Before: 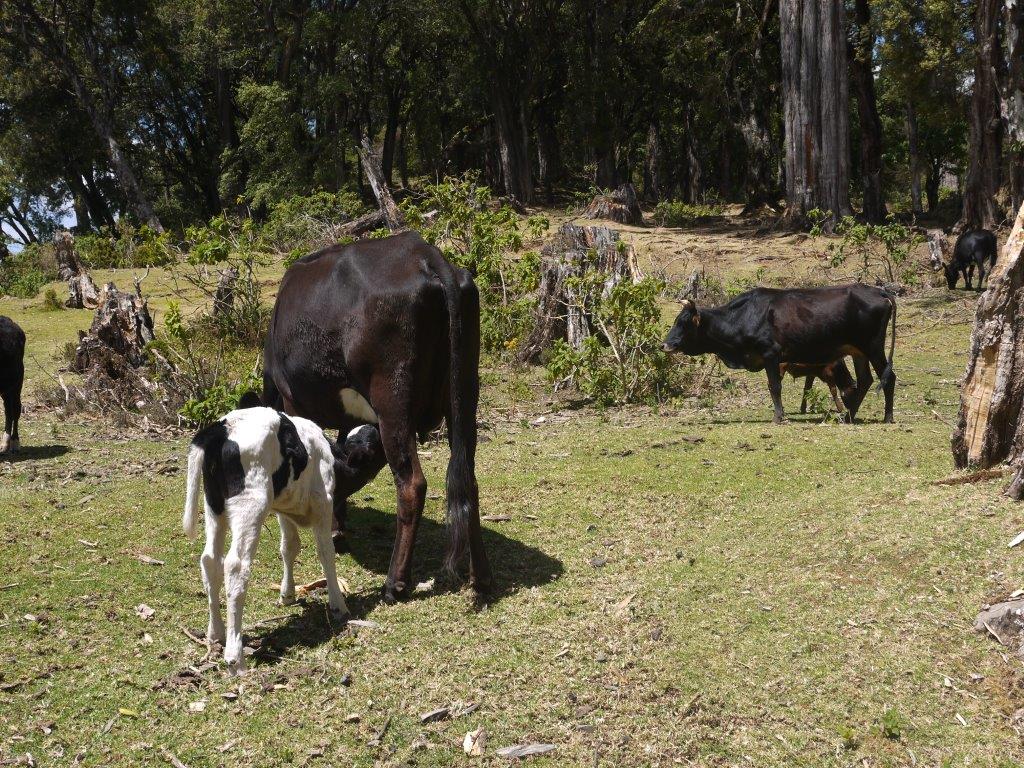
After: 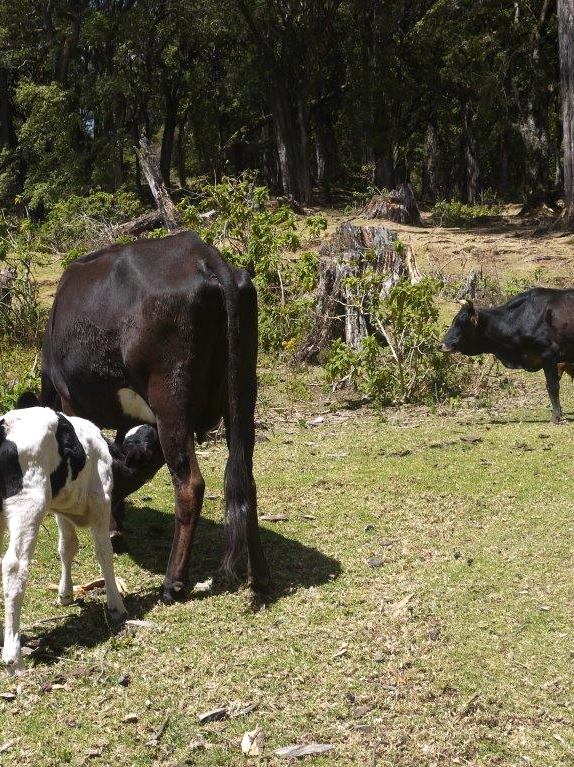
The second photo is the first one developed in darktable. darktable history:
exposure: exposure 0.196 EV, compensate highlight preservation false
crop: left 21.684%, right 22.165%, bottom 0.004%
